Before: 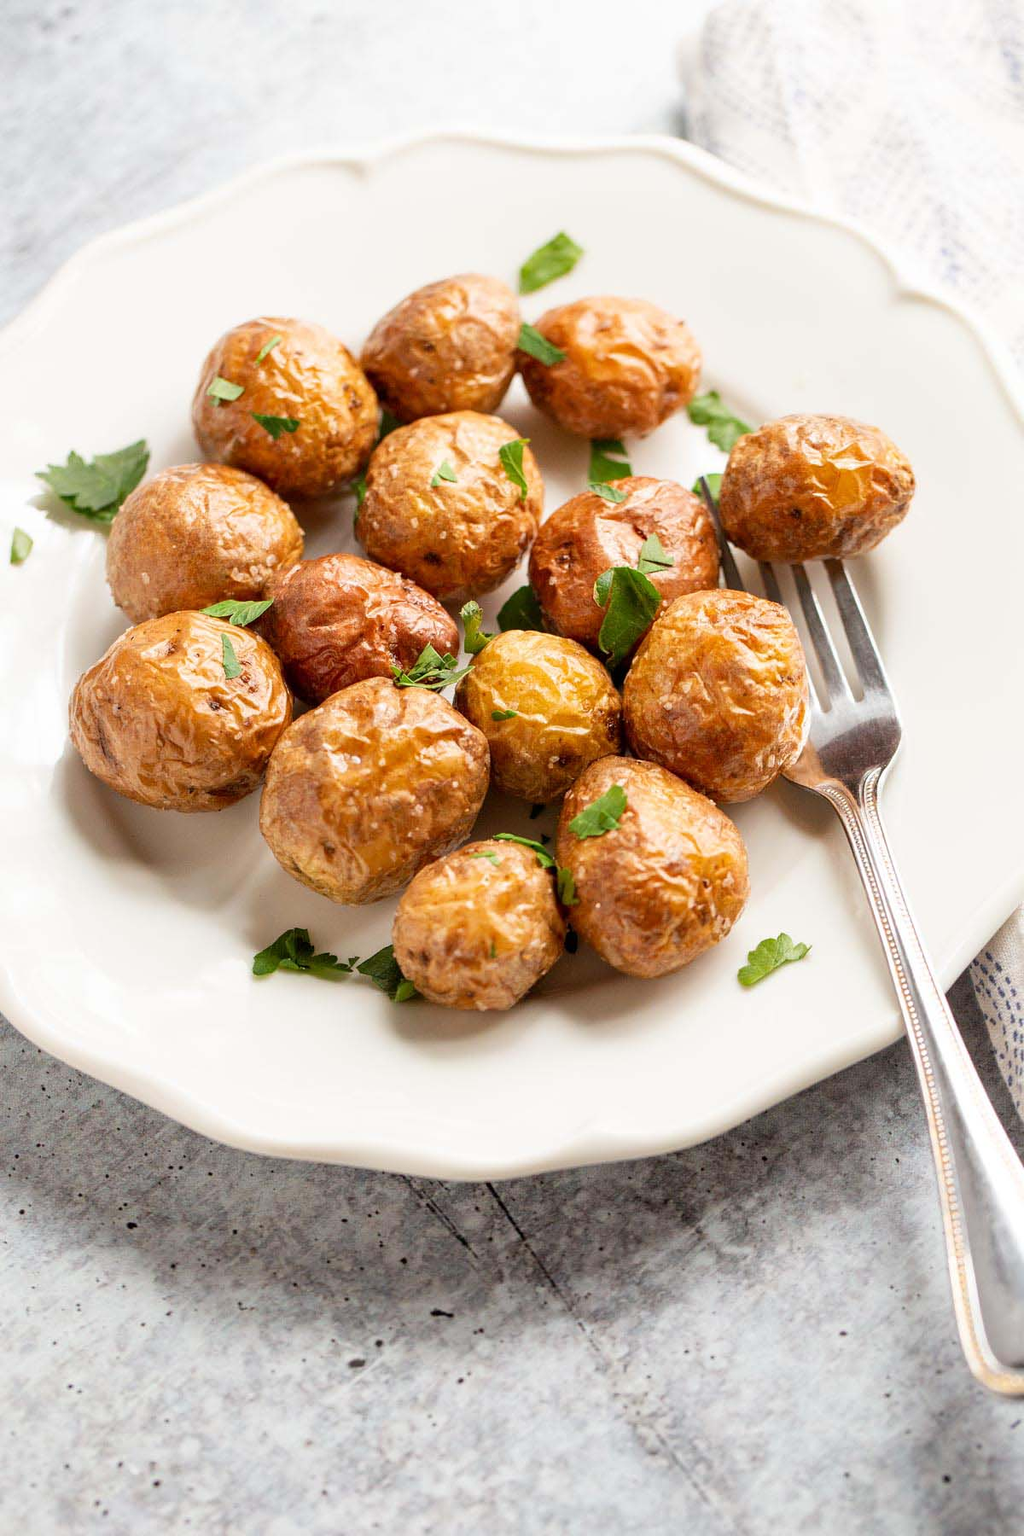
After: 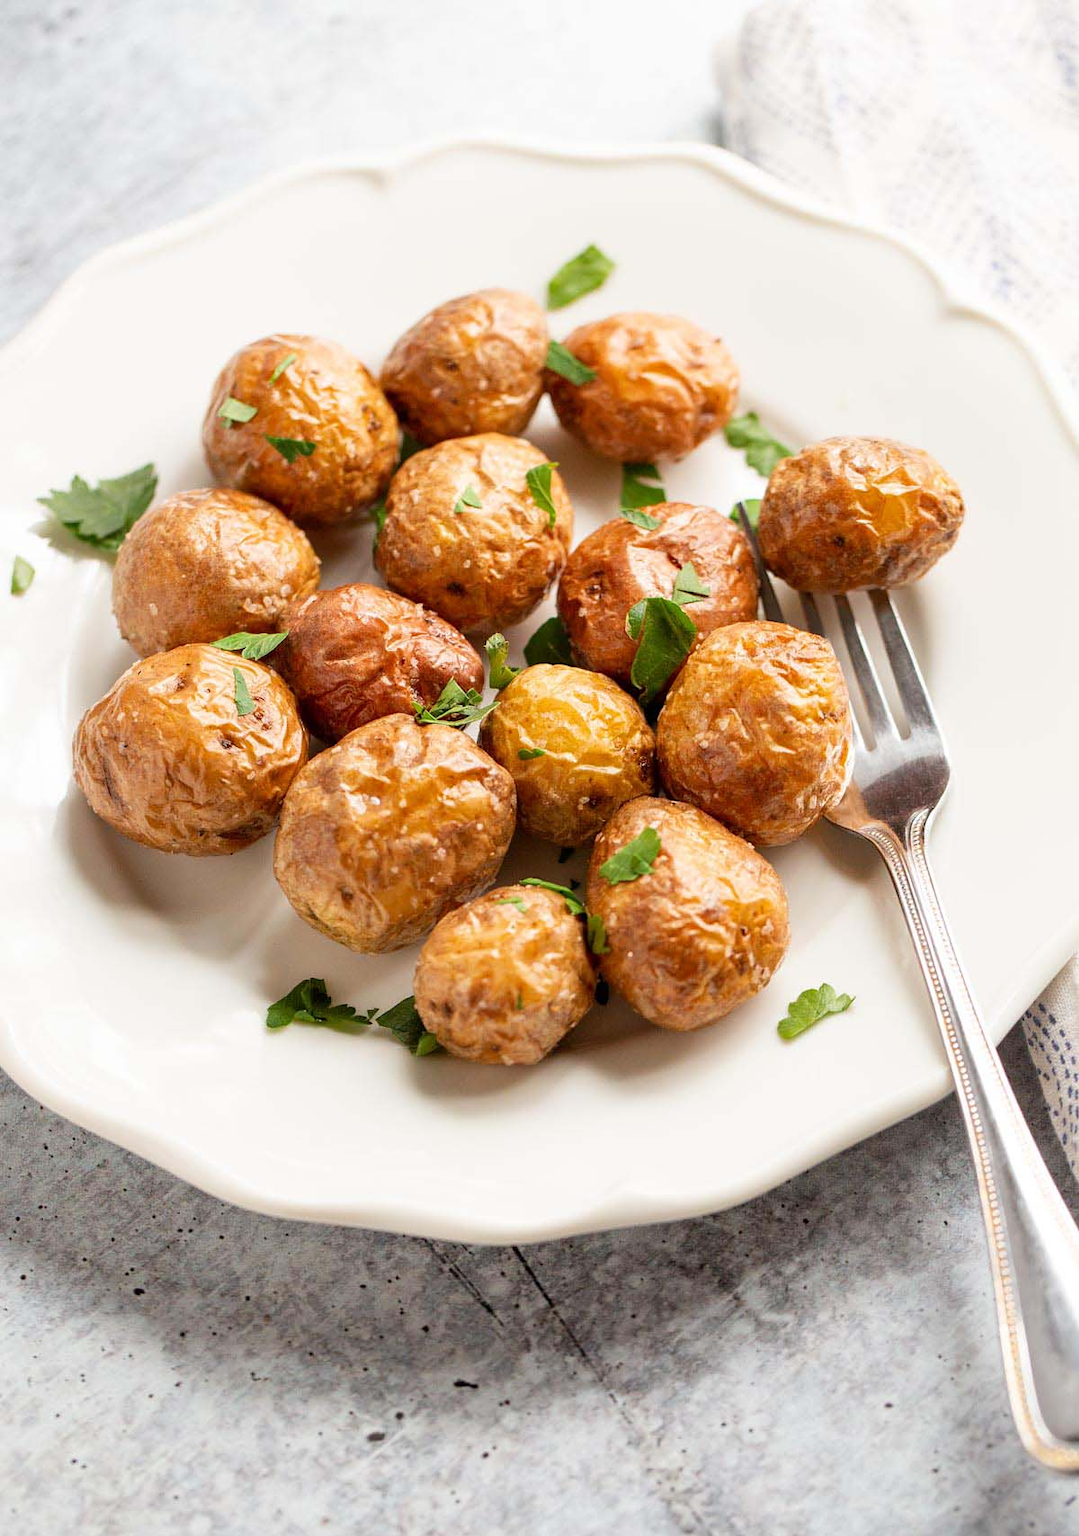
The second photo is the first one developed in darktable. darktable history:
crop and rotate: top 0%, bottom 5.11%
